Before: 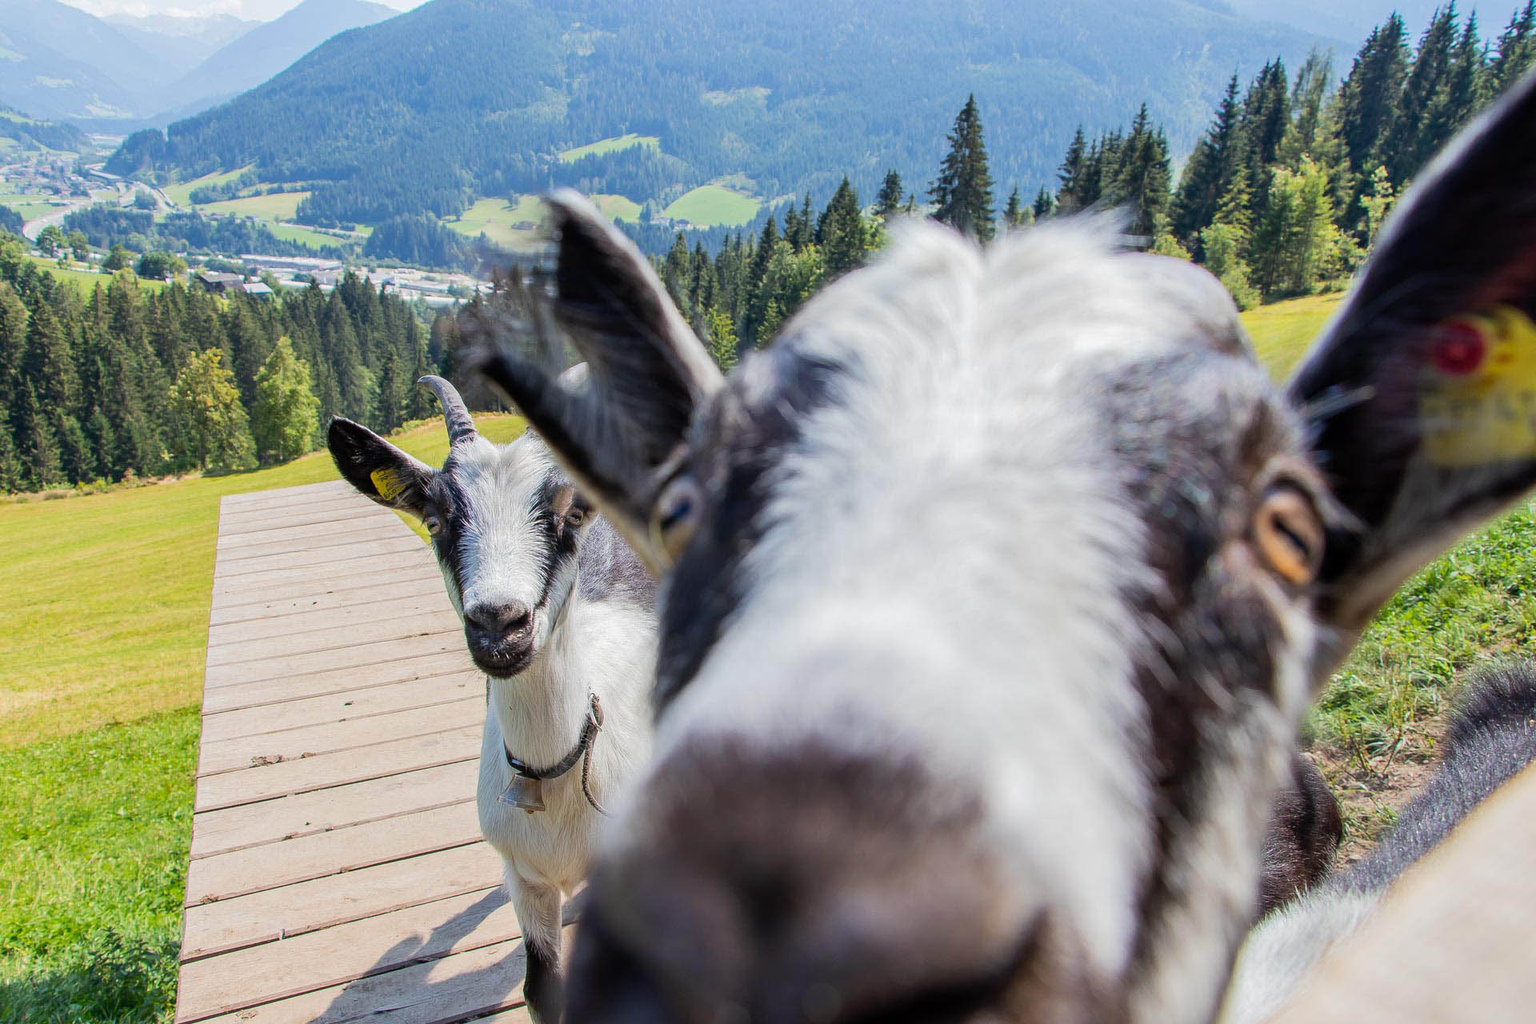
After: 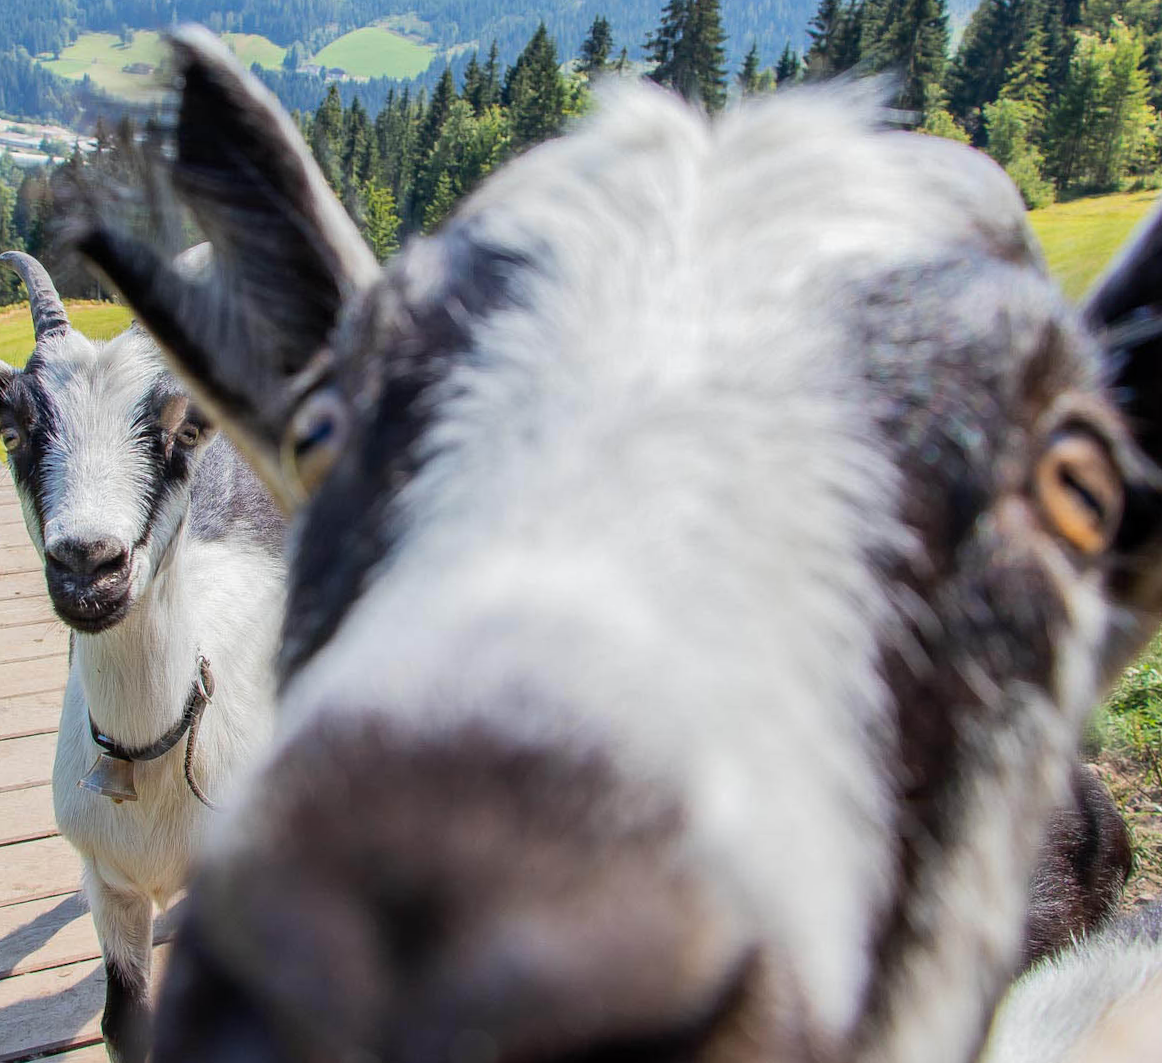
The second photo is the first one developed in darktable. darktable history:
crop and rotate: left 28.256%, top 17.734%, right 12.656%, bottom 3.573%
rotate and perspective: rotation 2.17°, automatic cropping off
color correction: highlights a* -0.137, highlights b* 0.137
